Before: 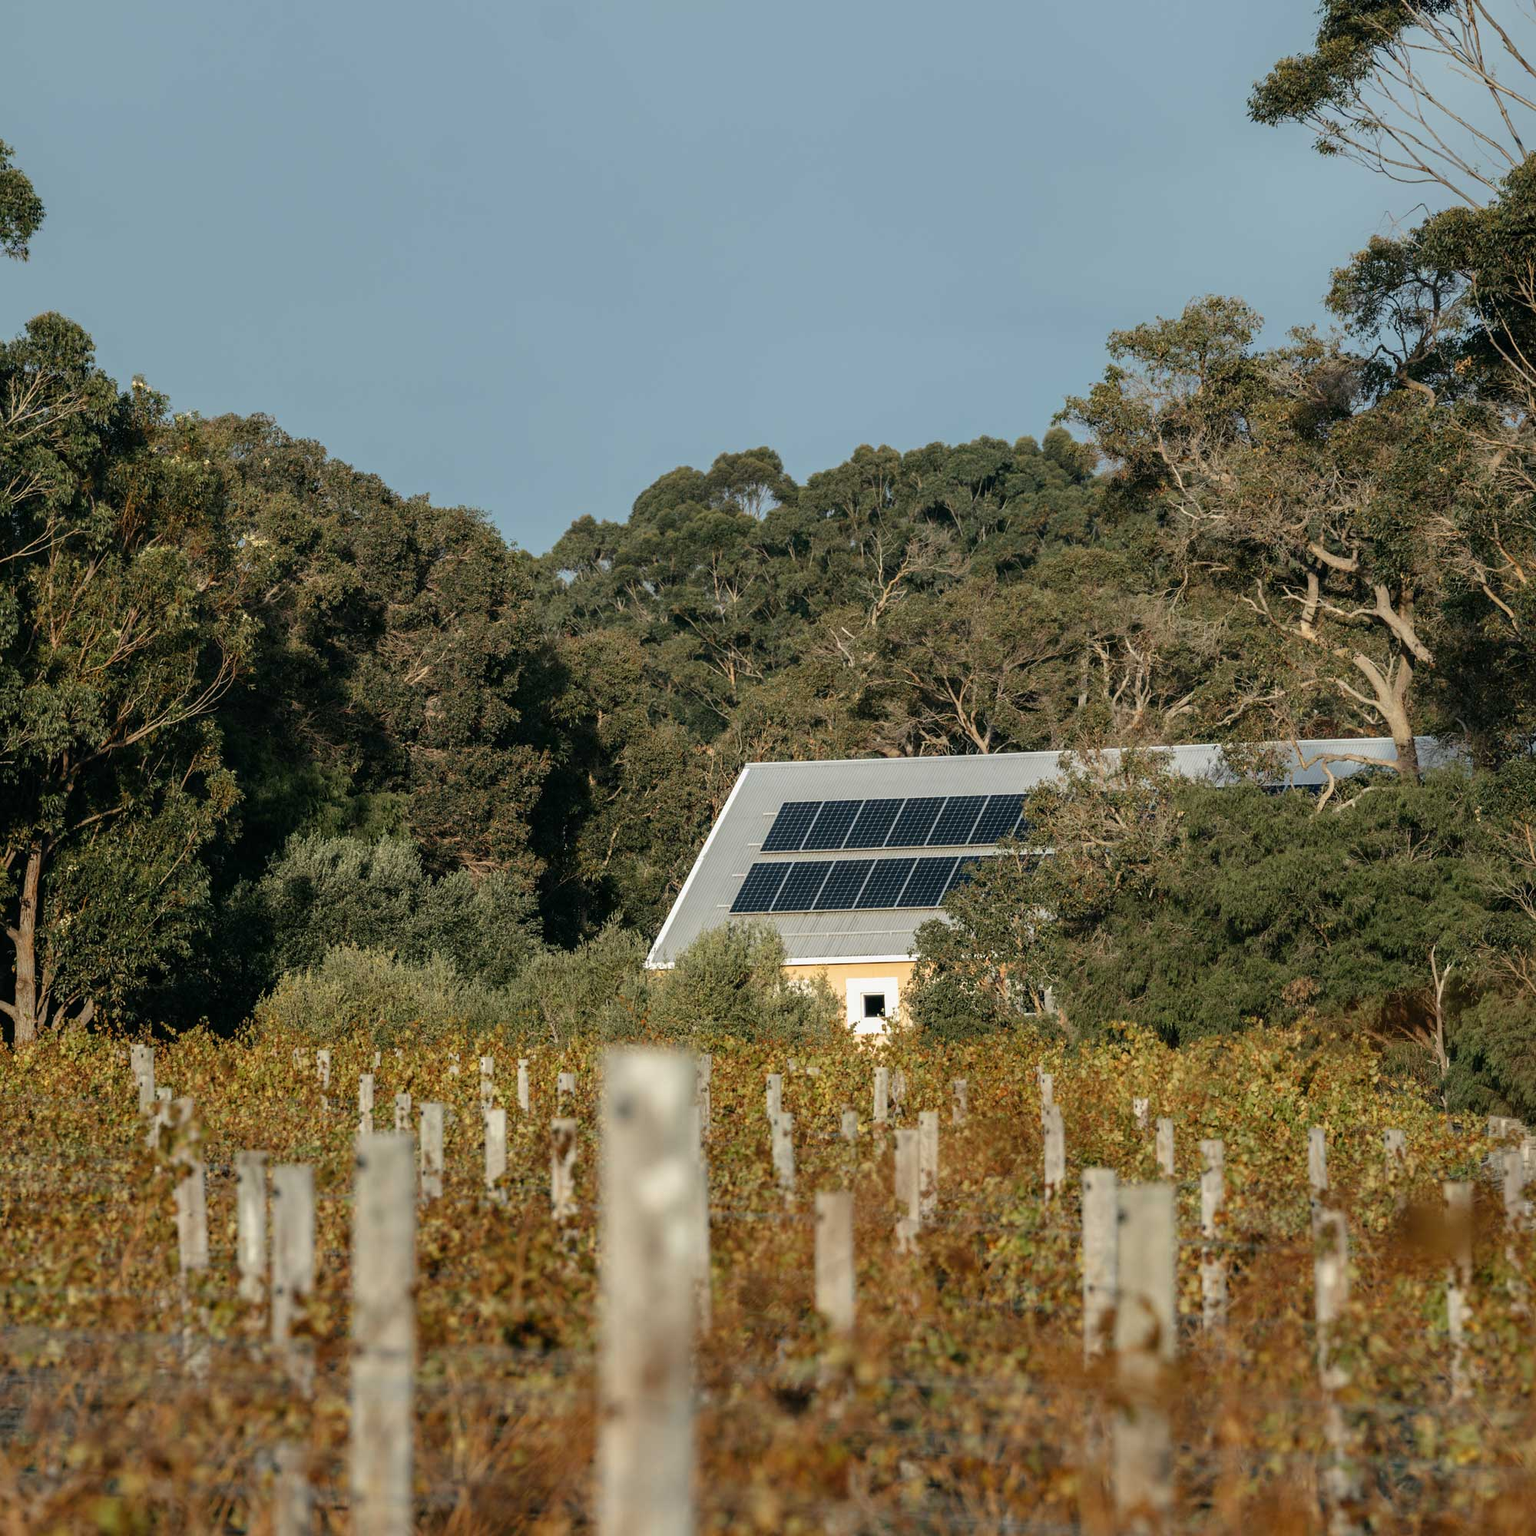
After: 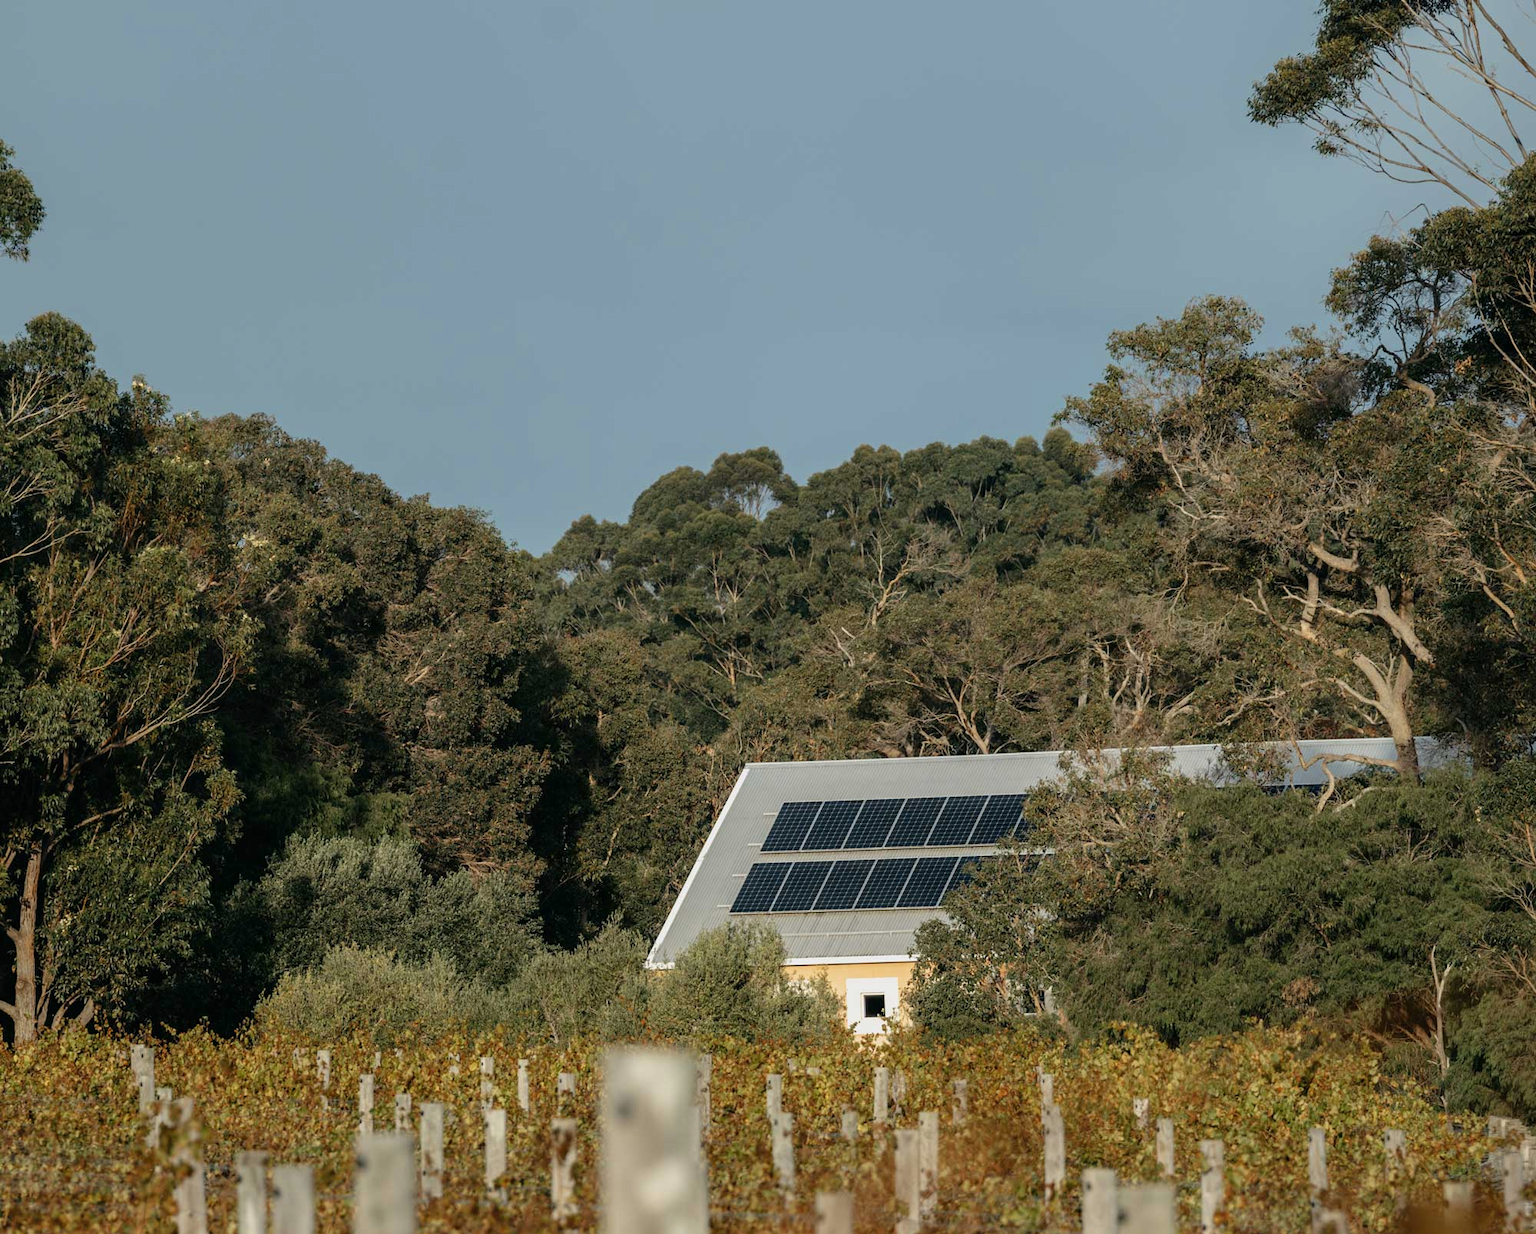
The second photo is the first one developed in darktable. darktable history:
crop: bottom 19.644%
exposure: exposure -0.151 EV, compensate highlight preservation false
